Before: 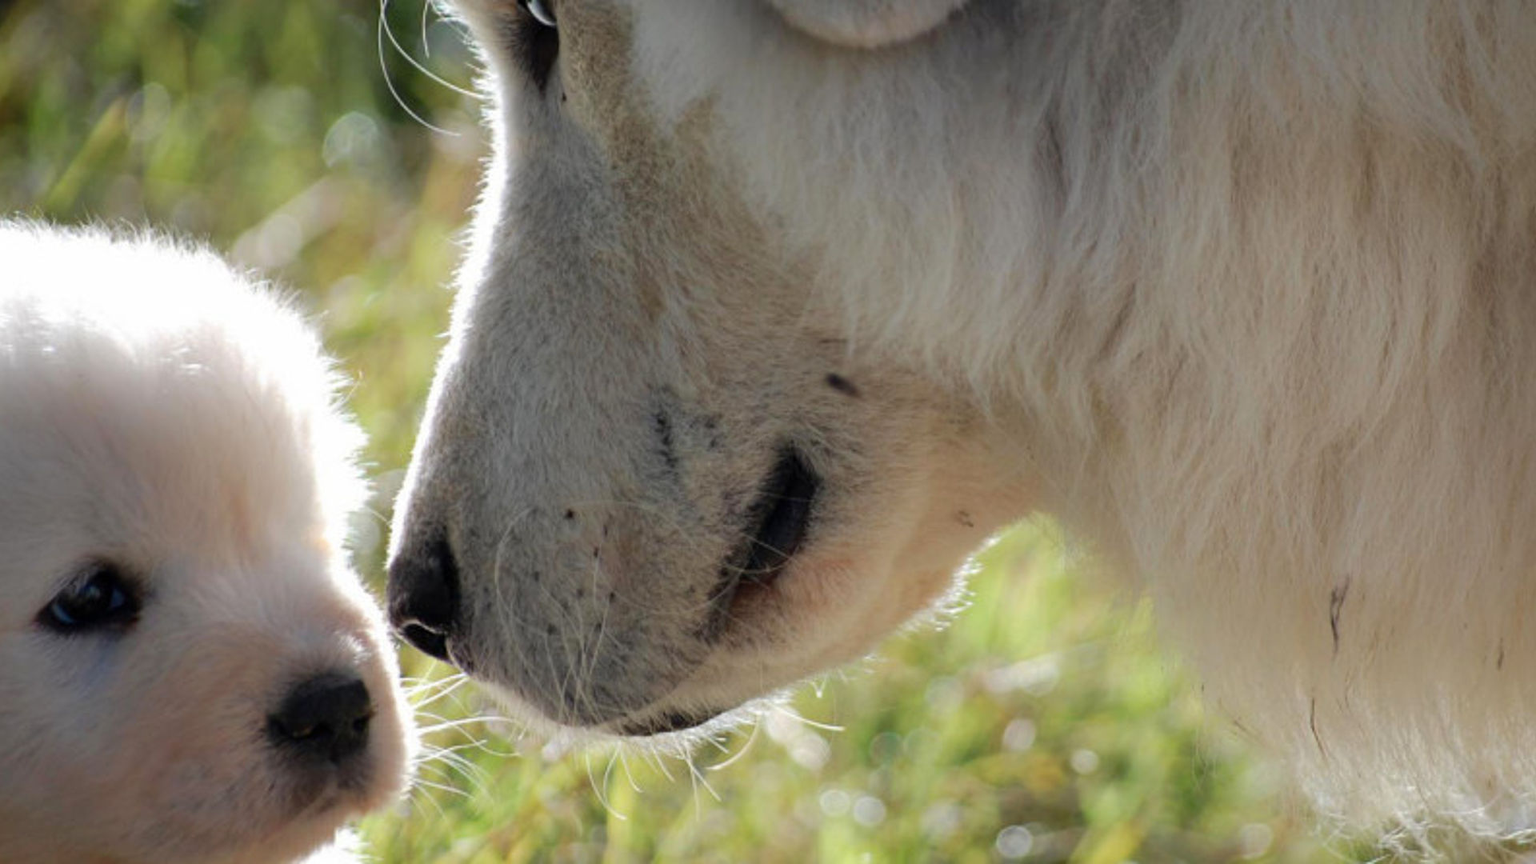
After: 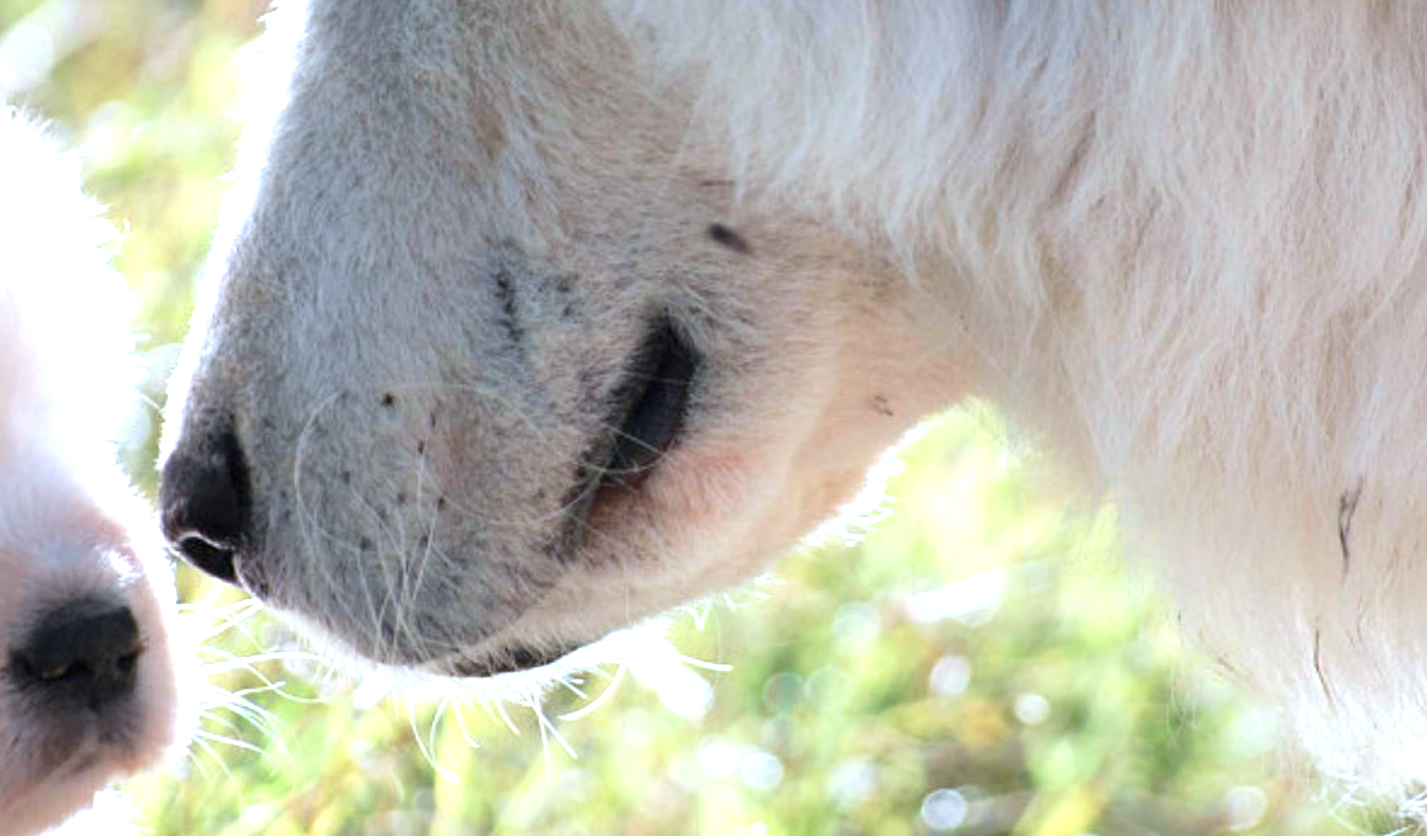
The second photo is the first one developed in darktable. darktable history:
crop: left 16.877%, top 22.517%, right 8.798%
exposure: black level correction 0, exposure 1.104 EV, compensate exposure bias true, compensate highlight preservation false
color correction: highlights a* -1.96, highlights b* -18.39
